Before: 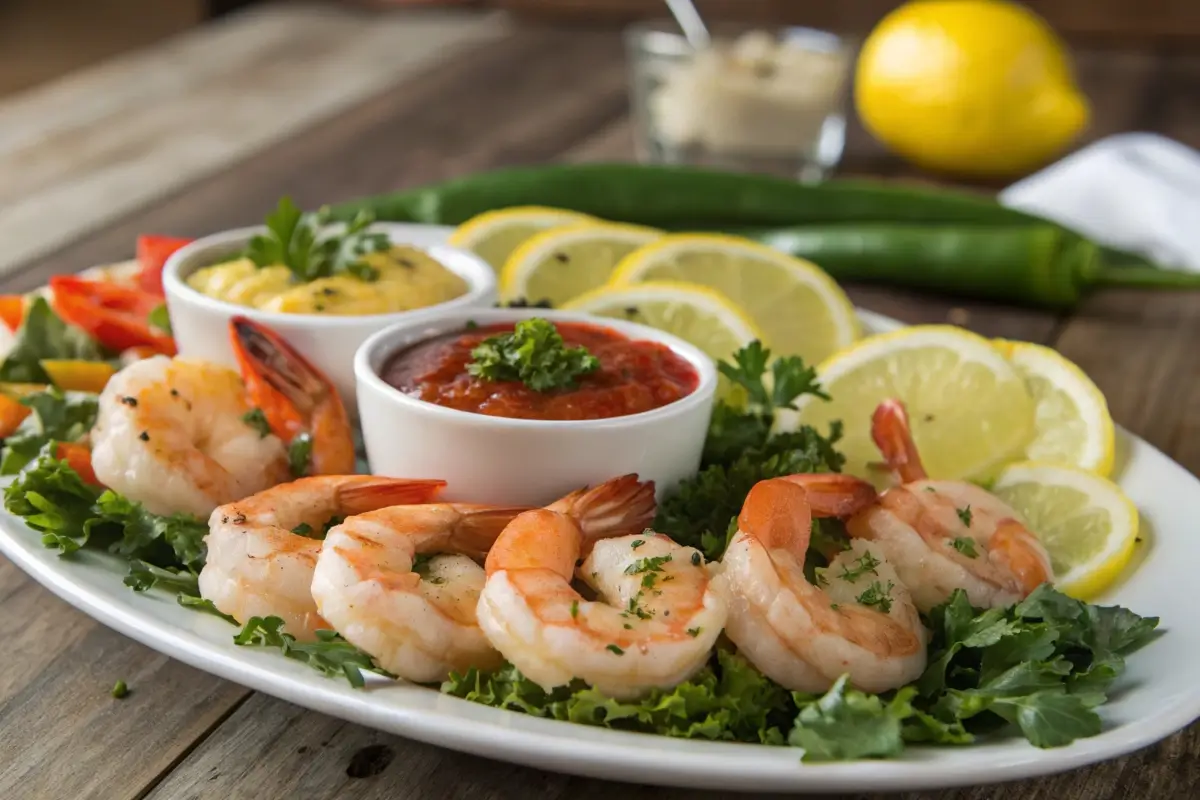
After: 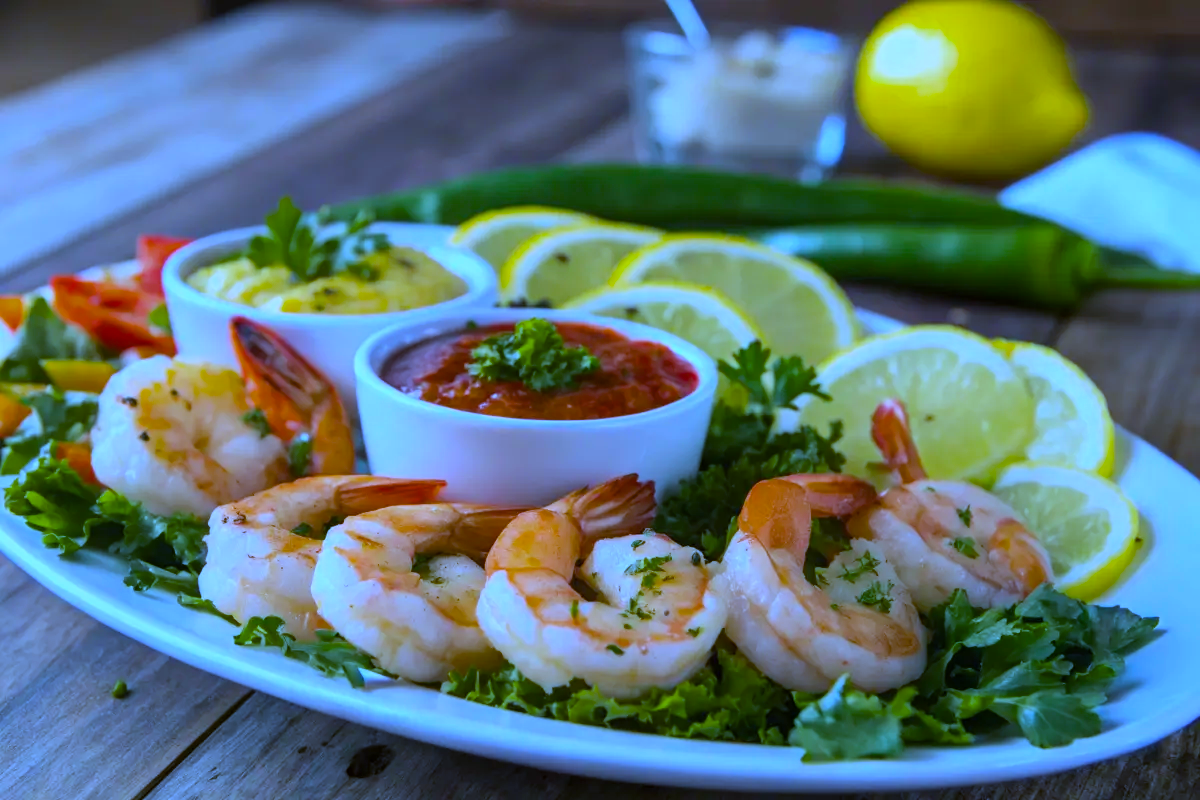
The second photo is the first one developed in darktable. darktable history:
color balance rgb: linear chroma grading › global chroma 15%, perceptual saturation grading › global saturation 30%
white balance: red 0.766, blue 1.537
